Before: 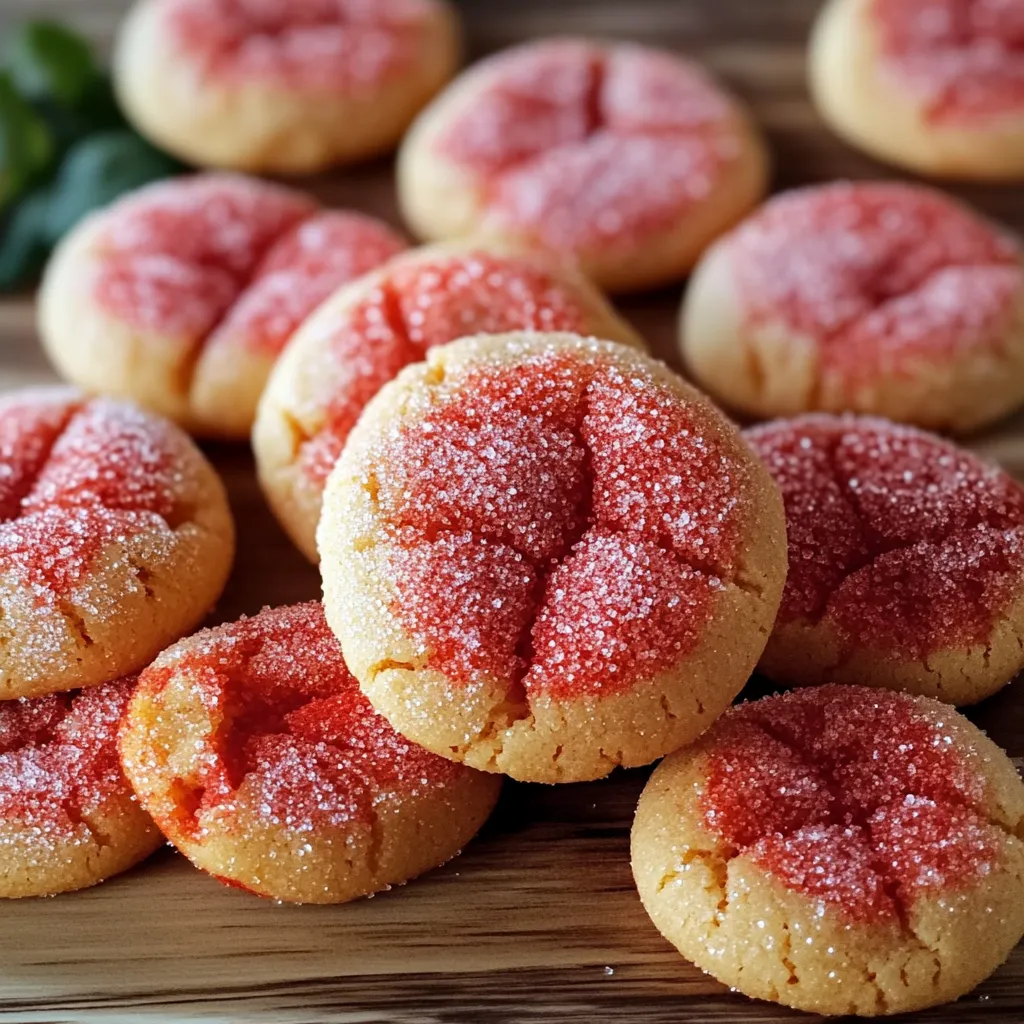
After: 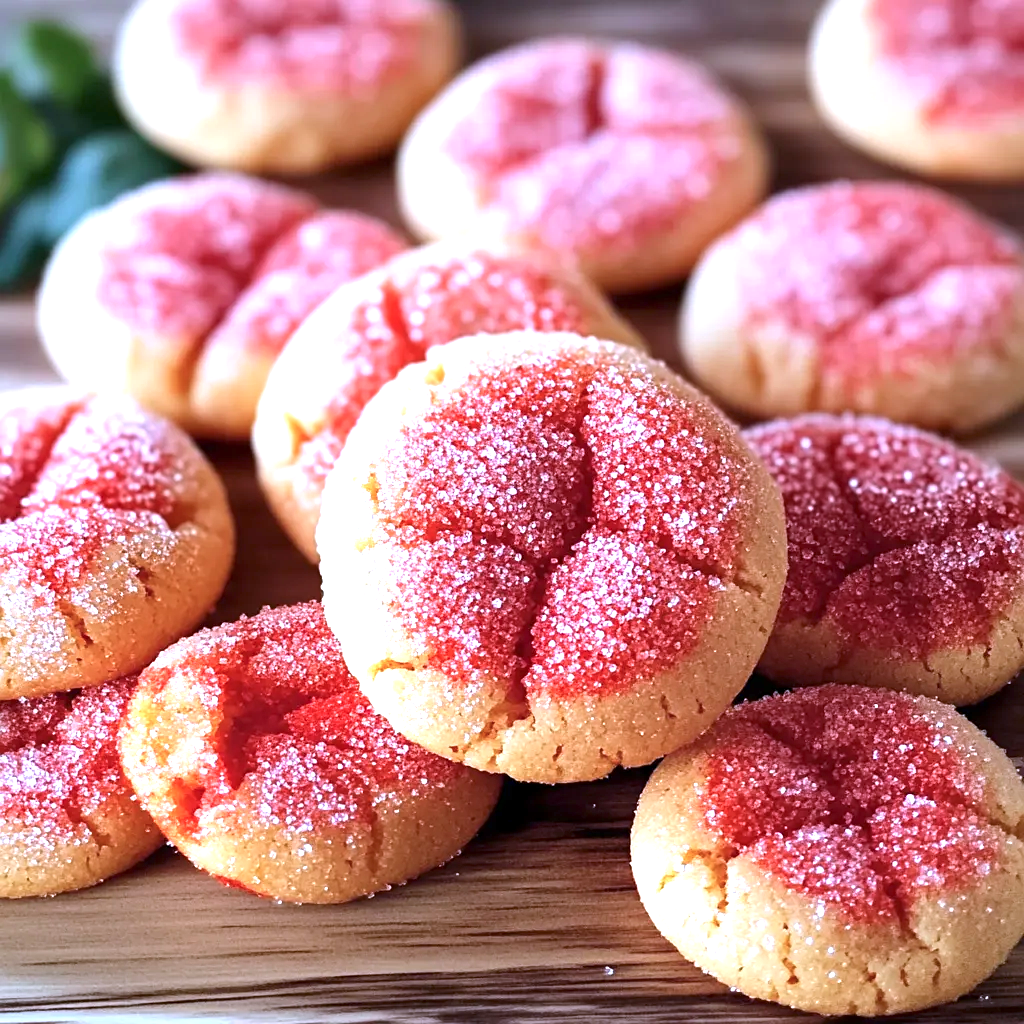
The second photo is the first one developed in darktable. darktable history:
sharpen: amount 0.203
exposure: exposure 1.062 EV, compensate highlight preservation false
color calibration: illuminant as shot in camera, x 0.379, y 0.397, temperature 4147.8 K
